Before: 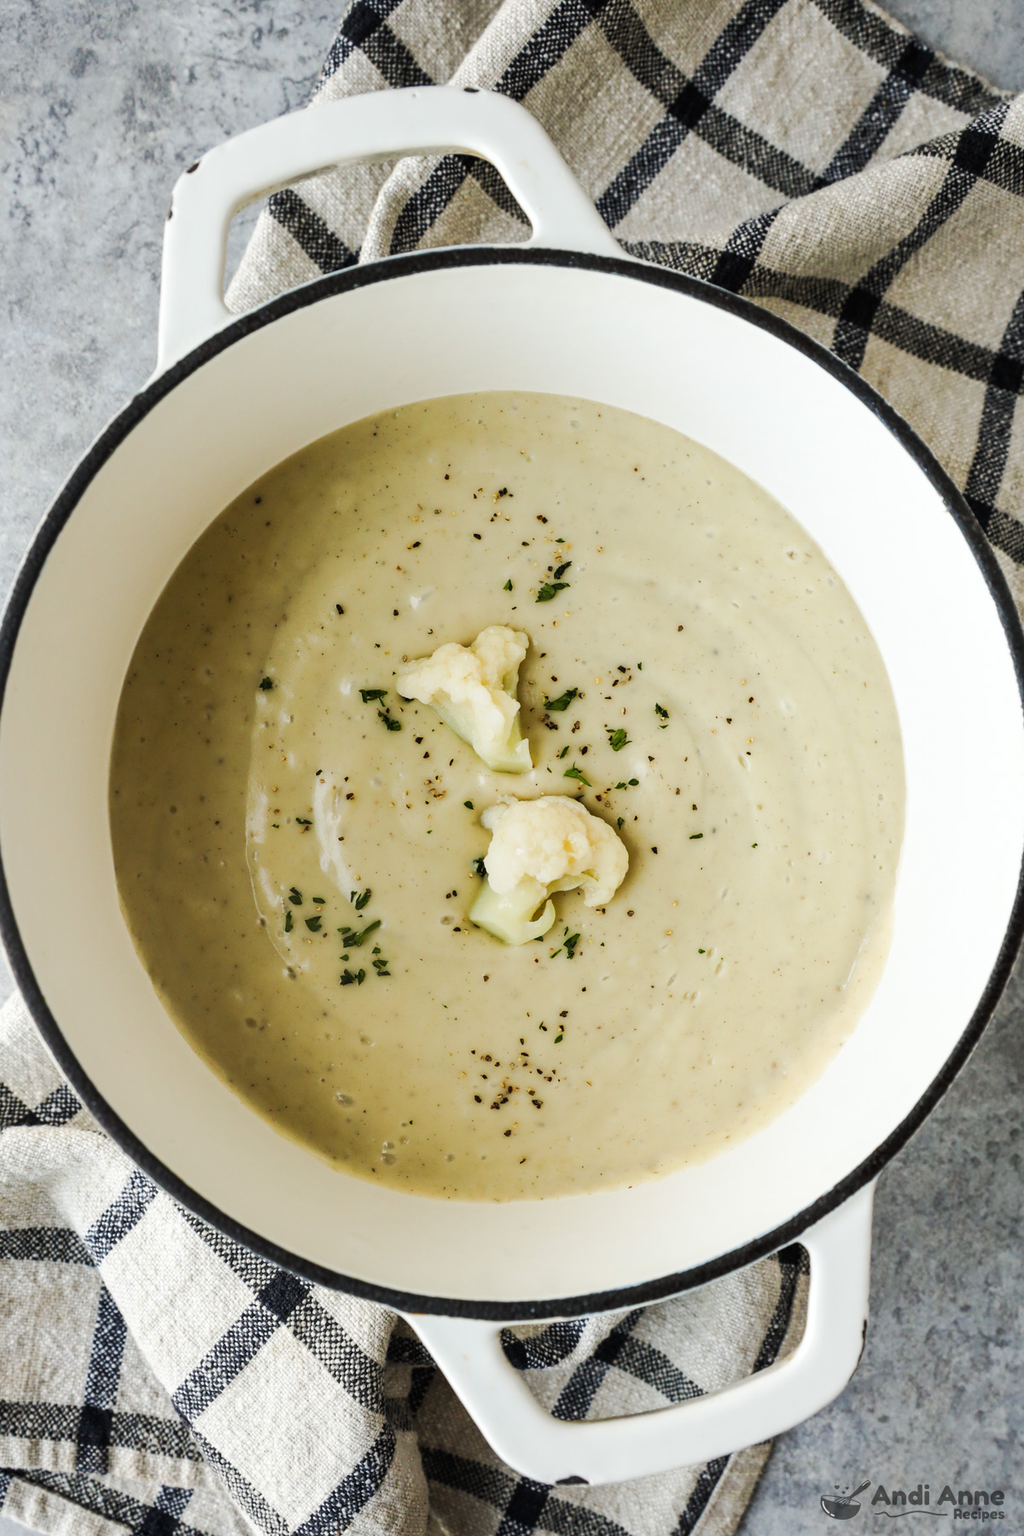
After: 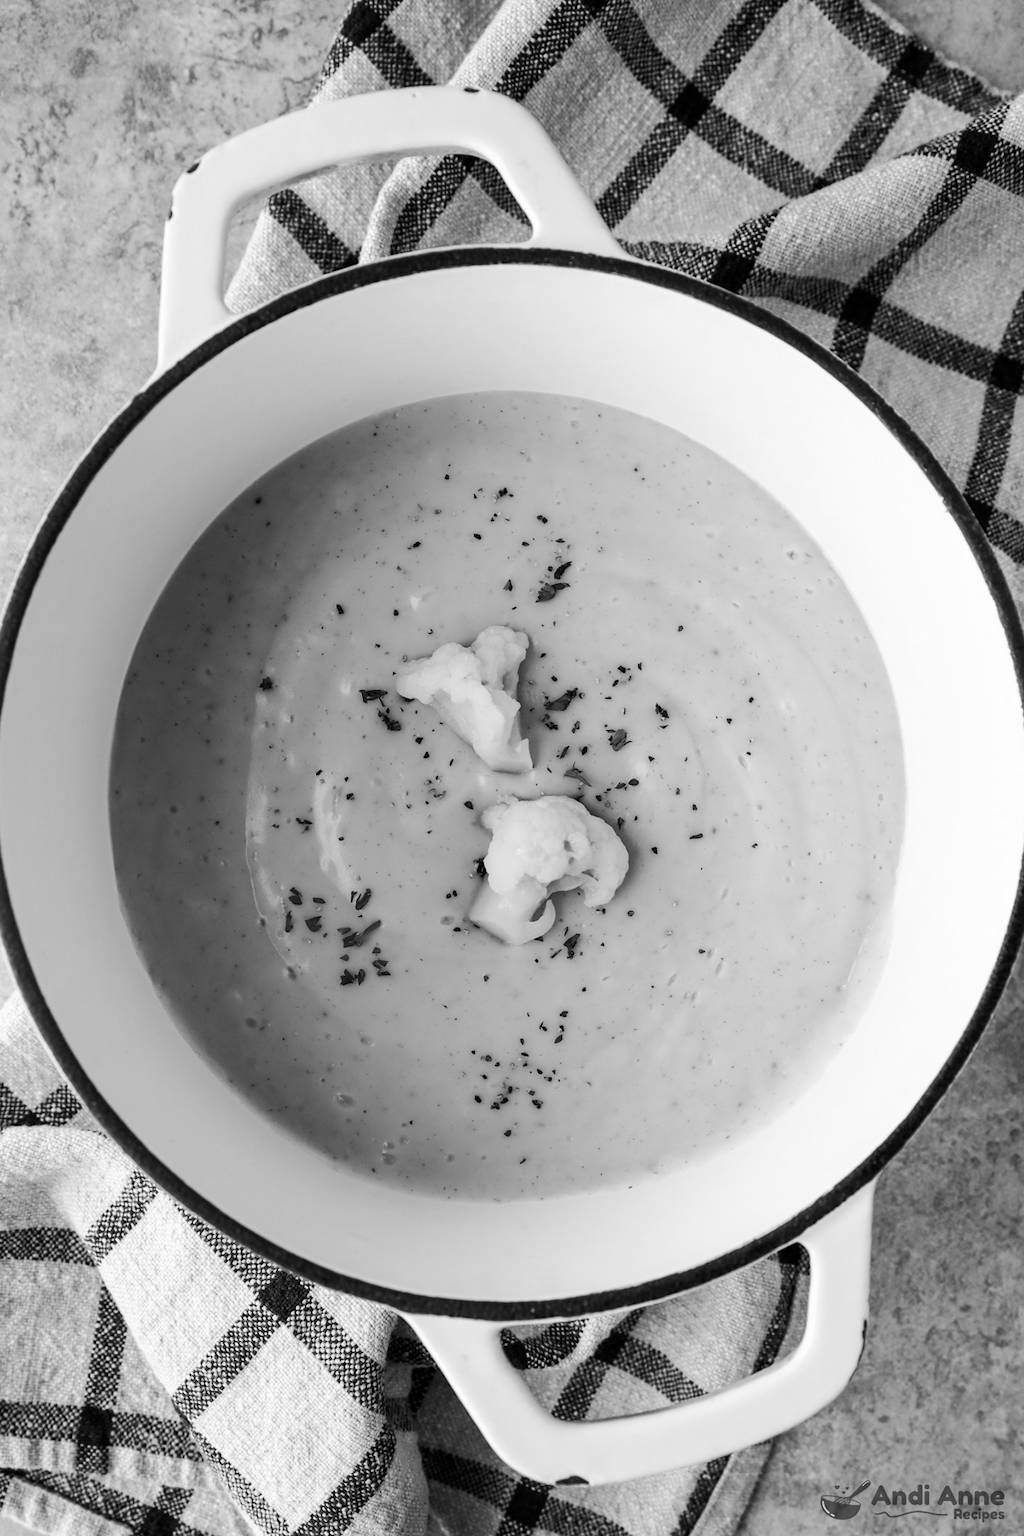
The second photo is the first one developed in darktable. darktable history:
exposure: black level correction 0.001, compensate highlight preservation false
monochrome: a -11.7, b 1.62, size 0.5, highlights 0.38
color balance: output saturation 110%
